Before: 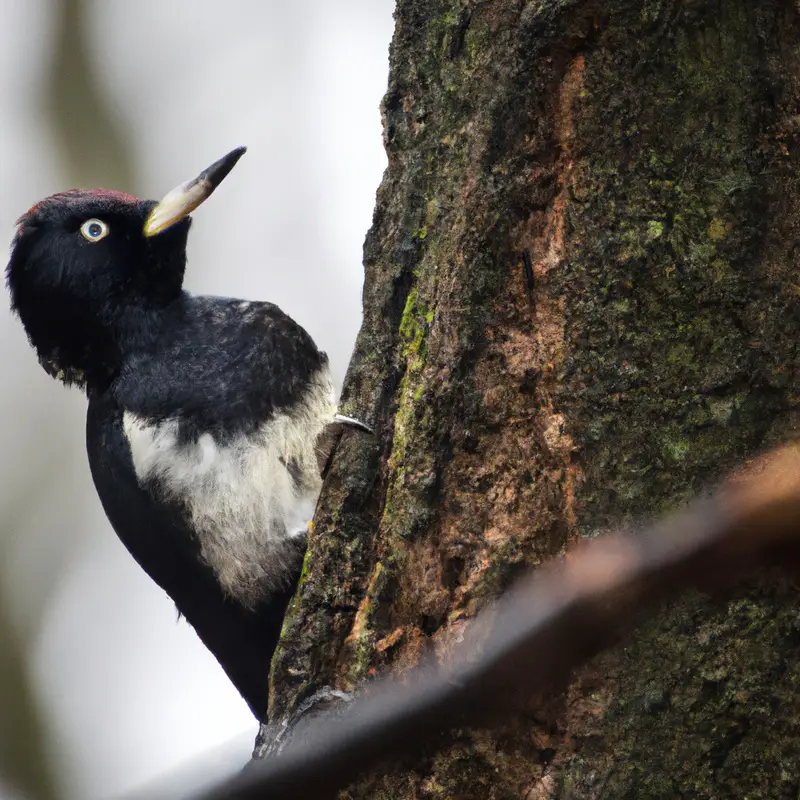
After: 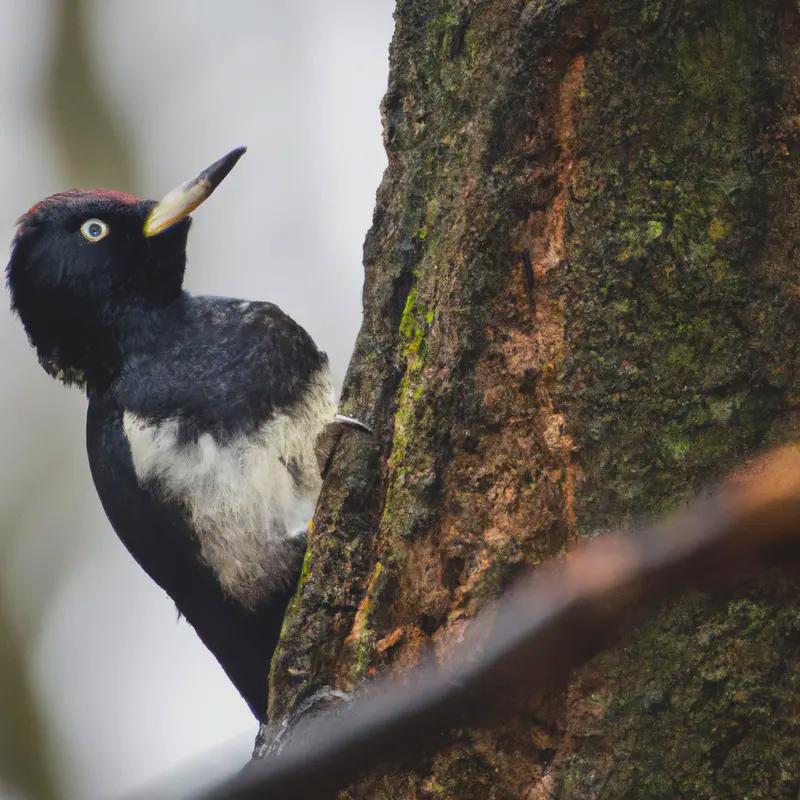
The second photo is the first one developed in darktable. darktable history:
contrast brightness saturation: contrast -0.177, saturation 0.187
